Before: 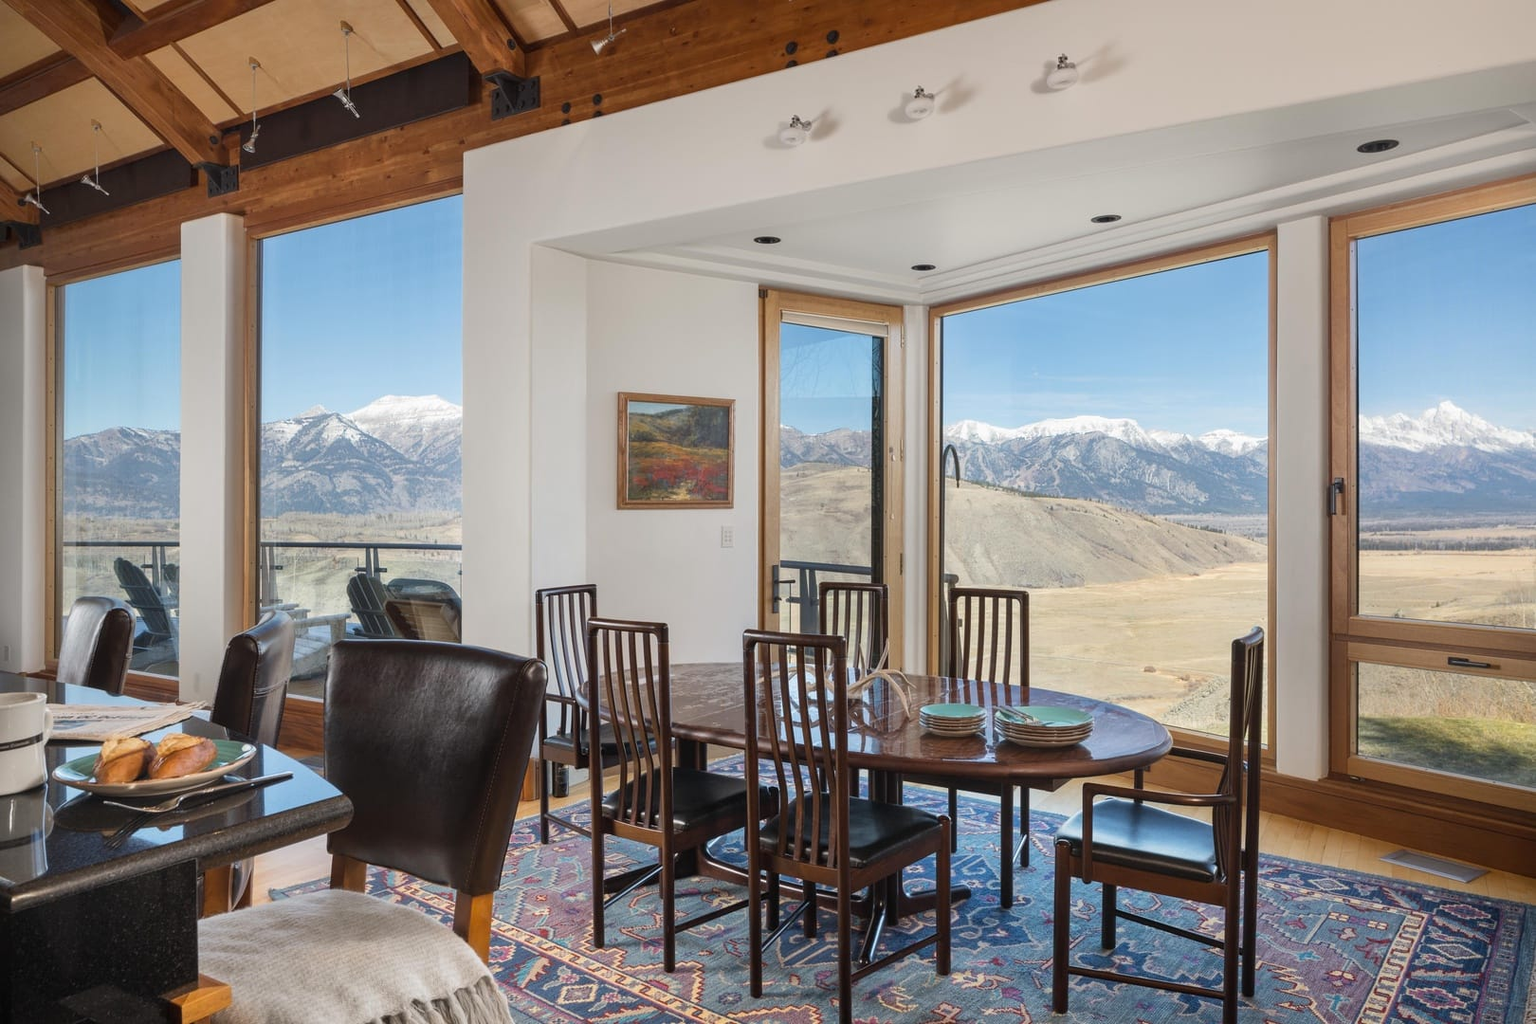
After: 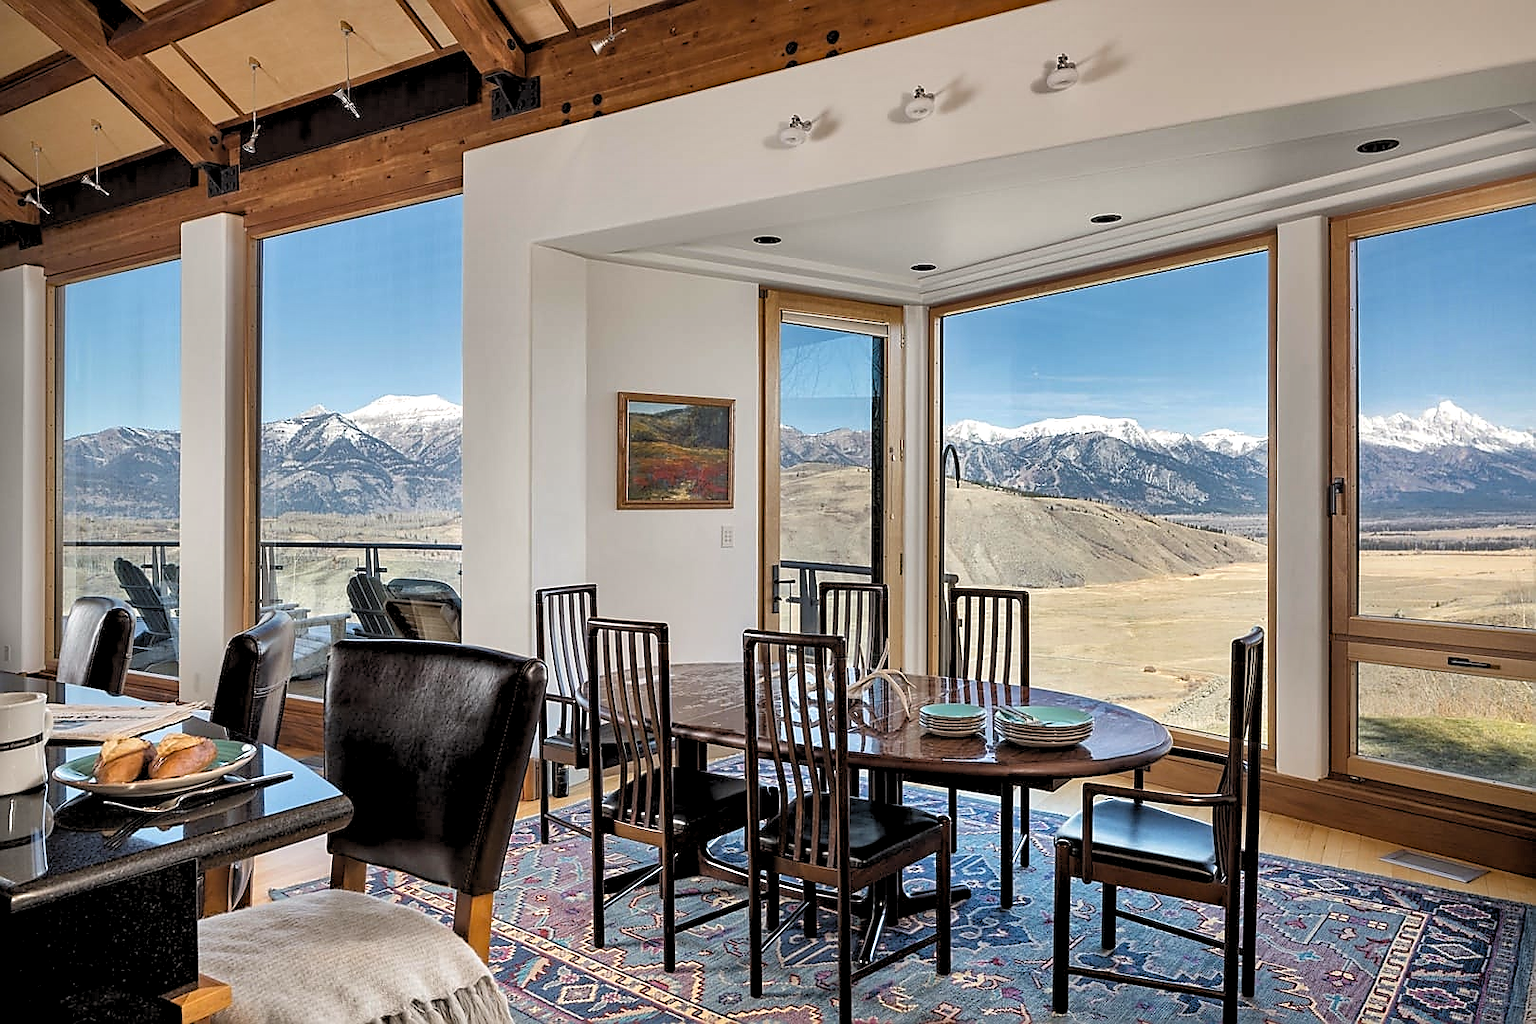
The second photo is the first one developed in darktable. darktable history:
shadows and highlights: shadows 30.63, highlights -63.22, shadows color adjustment 98%, highlights color adjustment 58.61%, soften with gaussian
contrast brightness saturation: saturation -0.1
haze removal: compatibility mode true, adaptive false
rgb levels: levels [[0.013, 0.434, 0.89], [0, 0.5, 1], [0, 0.5, 1]]
sharpen: radius 1.4, amount 1.25, threshold 0.7
